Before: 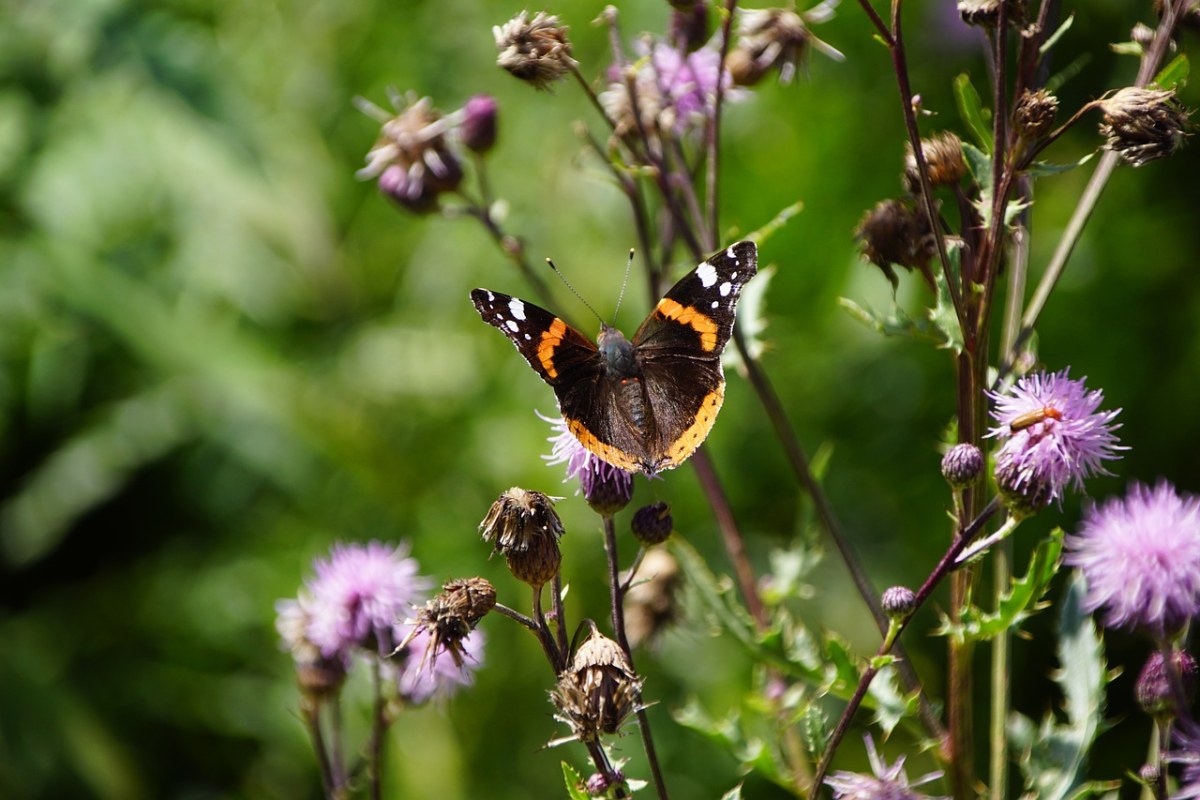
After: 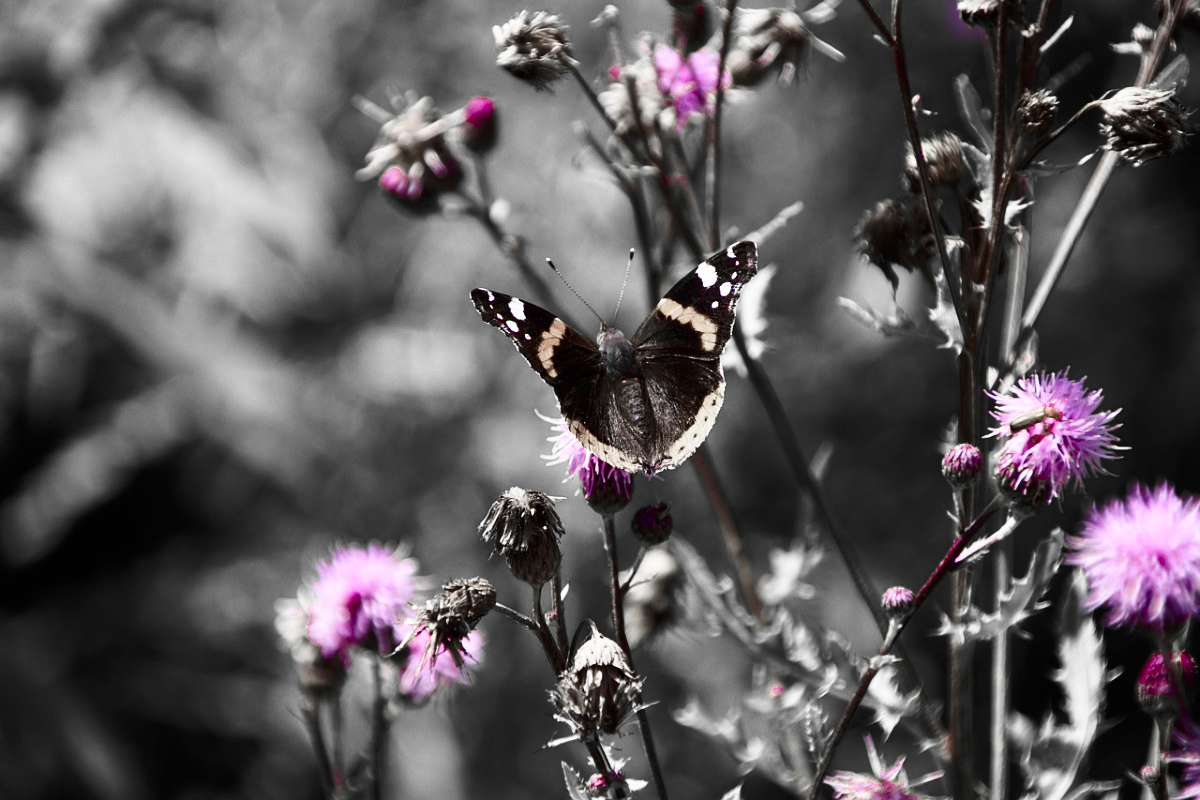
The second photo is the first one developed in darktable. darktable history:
color zones: curves: ch0 [(0, 0.278) (0.143, 0.5) (0.286, 0.5) (0.429, 0.5) (0.571, 0.5) (0.714, 0.5) (0.857, 0.5) (1, 0.5)]; ch1 [(0, 1) (0.143, 0.165) (0.286, 0) (0.429, 0) (0.571, 0) (0.714, 0) (0.857, 0.5) (1, 0.5)]; ch2 [(0, 0.508) (0.143, 0.5) (0.286, 0.5) (0.429, 0.5) (0.571, 0.5) (0.714, 0.5) (0.857, 0.5) (1, 0.5)]
tone curve: curves: ch0 [(0, 0) (0.004, 0.001) (0.133, 0.078) (0.325, 0.241) (0.832, 0.917) (1, 1)], color space Lab, independent channels, preserve colors none
